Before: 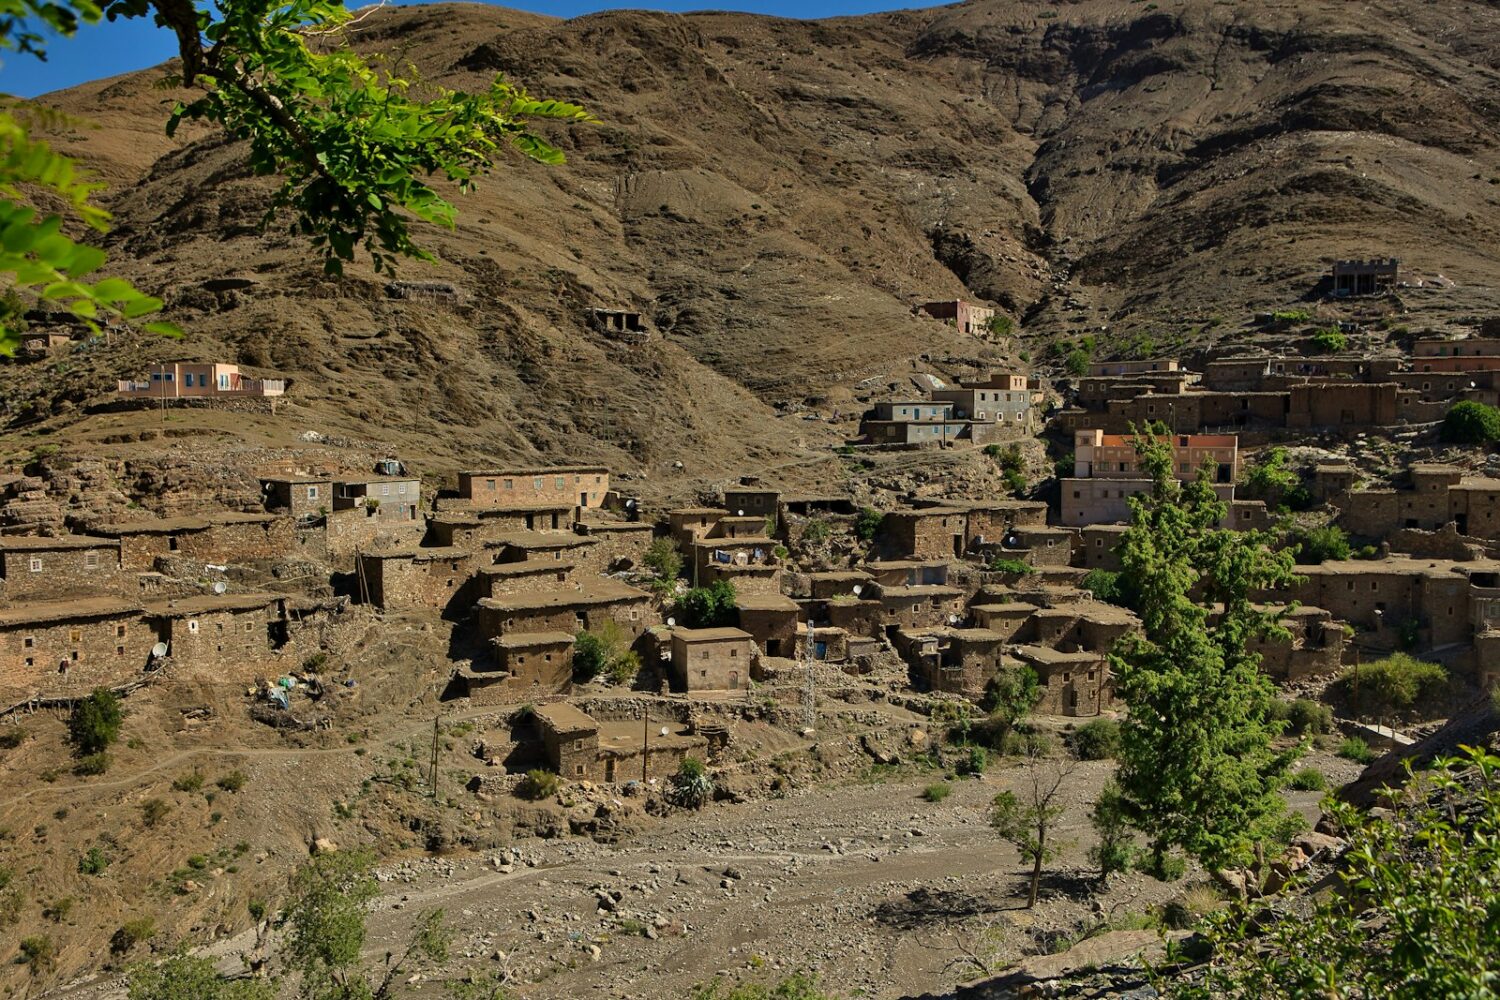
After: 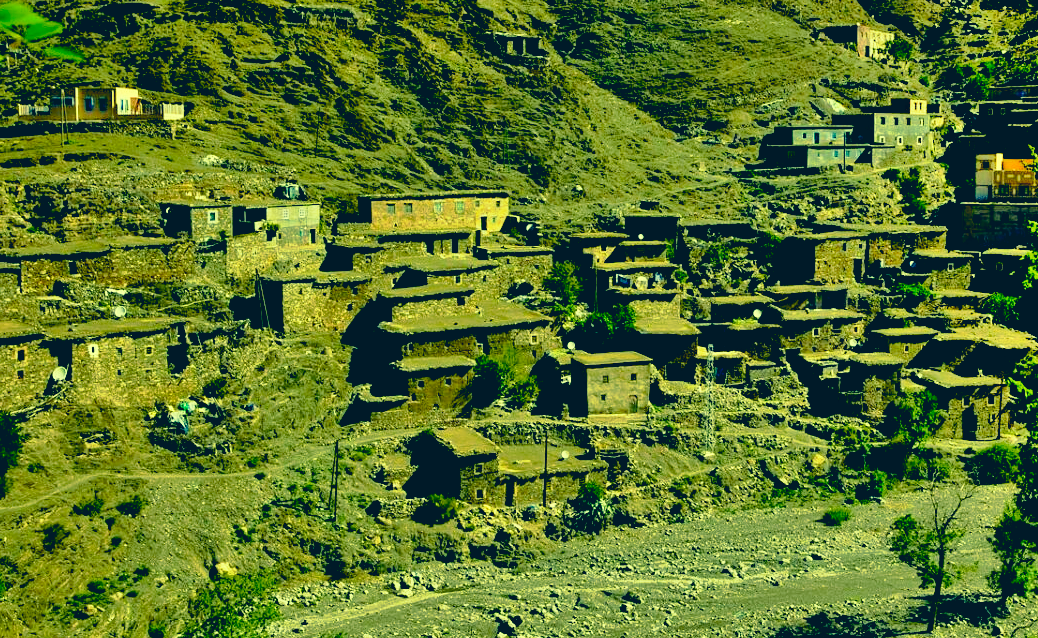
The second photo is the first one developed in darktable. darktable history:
shadows and highlights: shadows 60.98, soften with gaussian
crop: left 6.723%, top 27.64%, right 24.016%, bottom 8.464%
exposure: black level correction 0.041, exposure 0.499 EV, compensate highlight preservation false
color correction: highlights a* -16.16, highlights b* 39.62, shadows a* -40, shadows b* -25.52
tone curve: curves: ch0 [(0, 0) (0.105, 0.068) (0.195, 0.162) (0.283, 0.283) (0.384, 0.404) (0.485, 0.531) (0.638, 0.681) (0.795, 0.879) (1, 0.977)]; ch1 [(0, 0) (0.161, 0.092) (0.35, 0.33) (0.379, 0.401) (0.456, 0.469) (0.504, 0.501) (0.512, 0.523) (0.58, 0.597) (0.635, 0.646) (1, 1)]; ch2 [(0, 0) (0.371, 0.362) (0.437, 0.437) (0.5, 0.5) (0.53, 0.523) (0.56, 0.58) (0.622, 0.606) (1, 1)], preserve colors none
